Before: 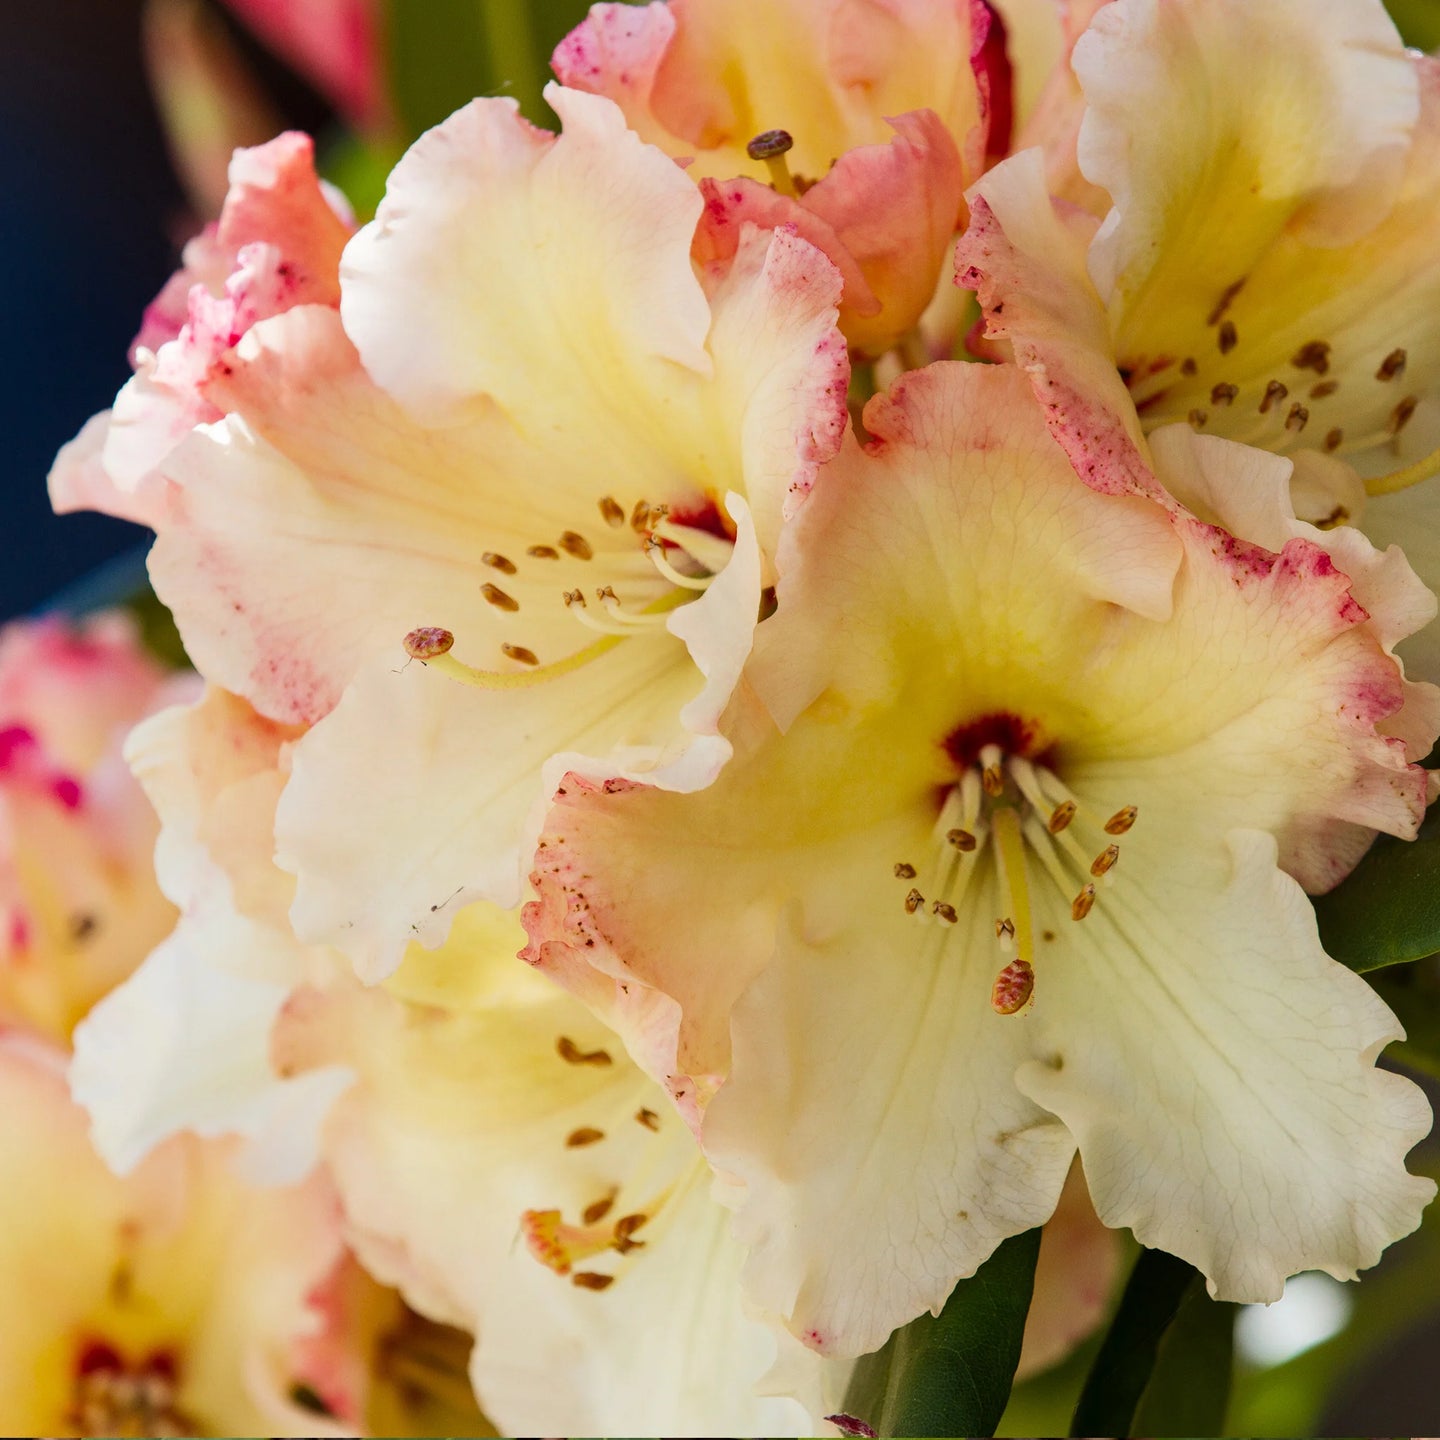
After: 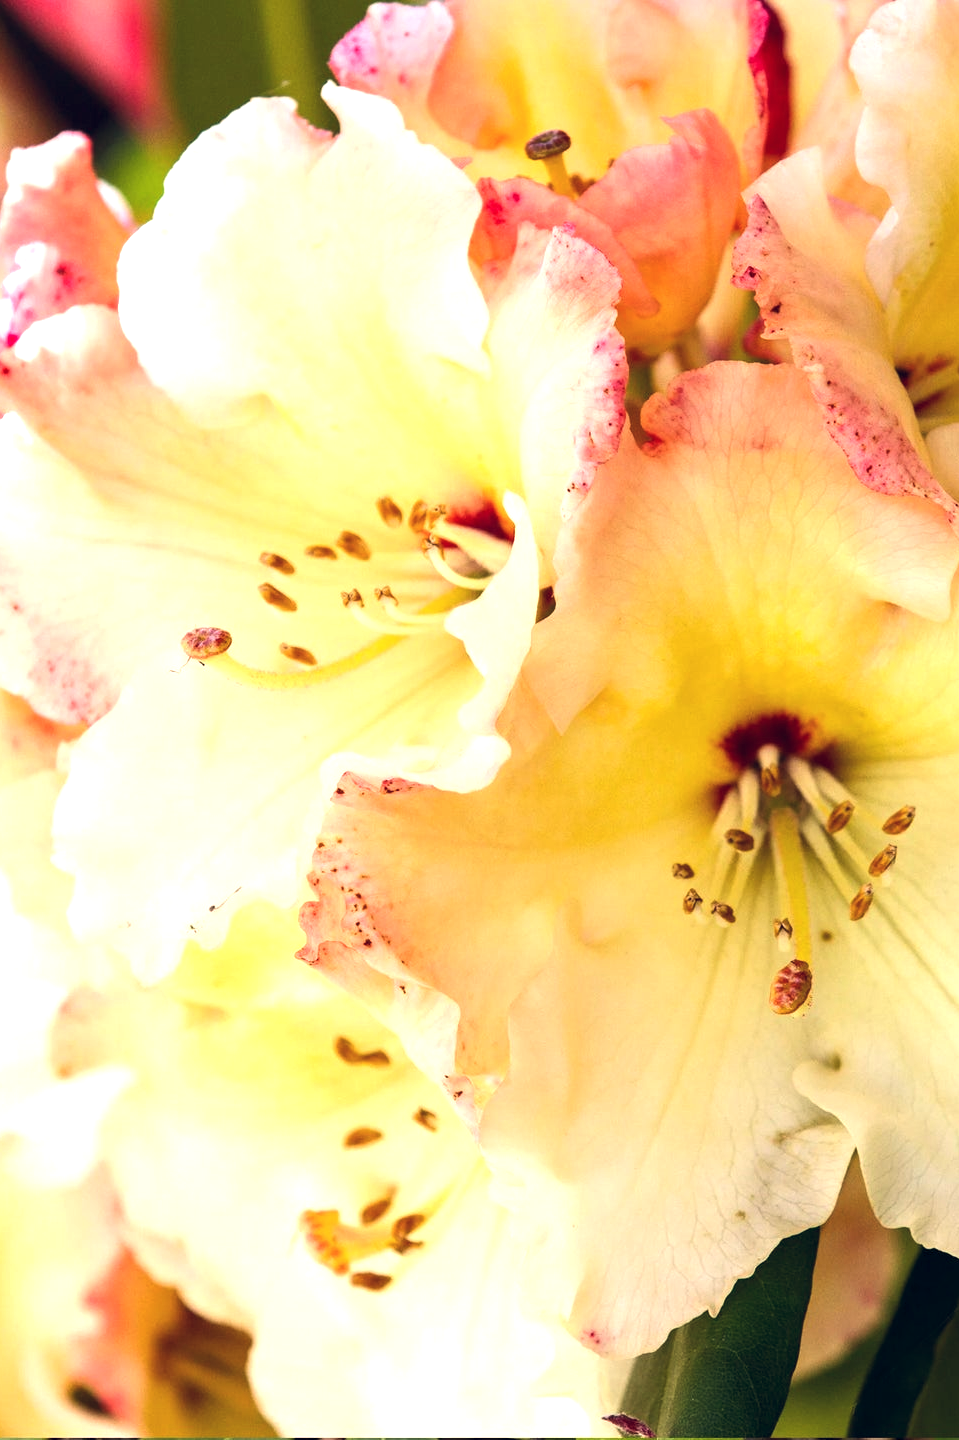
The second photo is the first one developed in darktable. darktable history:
tone equalizer: -8 EV -0.417 EV, -7 EV -0.389 EV, -6 EV -0.333 EV, -5 EV -0.222 EV, -3 EV 0.222 EV, -2 EV 0.333 EV, -1 EV 0.389 EV, +0 EV 0.417 EV, edges refinement/feathering 500, mask exposure compensation -1.57 EV, preserve details no
crop: left 15.419%, right 17.914%
exposure: exposure 0.6 EV, compensate highlight preservation false
color balance rgb: shadows lift › hue 87.51°, highlights gain › chroma 1.62%, highlights gain › hue 55.1°, global offset › chroma 0.1%, global offset › hue 253.66°, linear chroma grading › global chroma 0.5%
